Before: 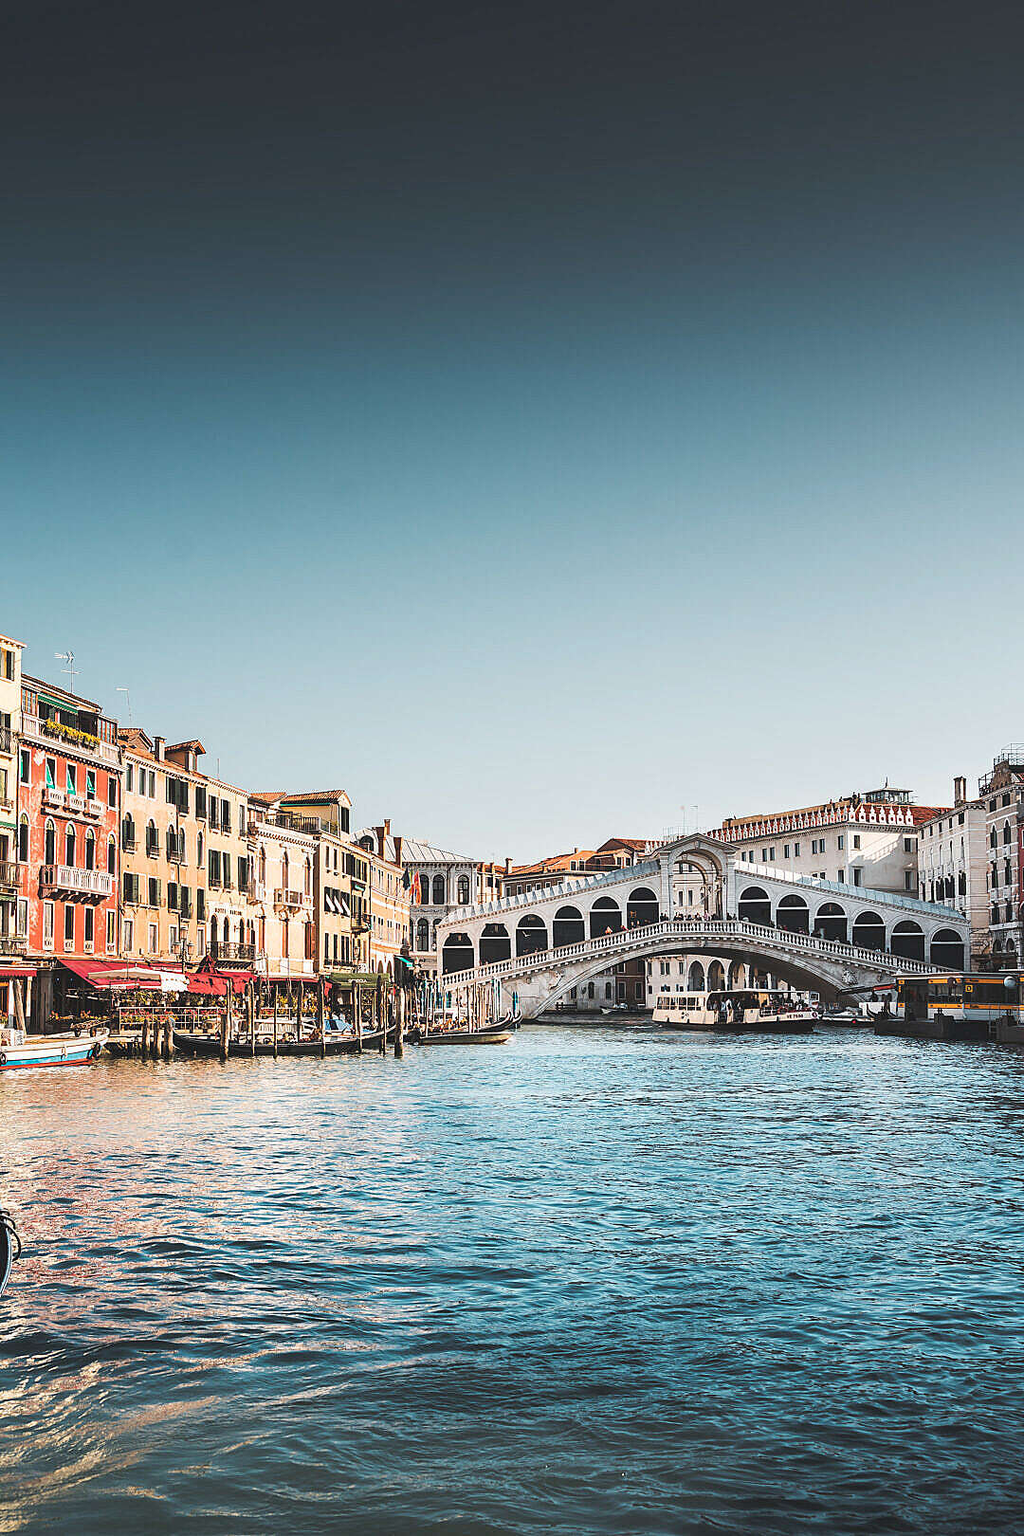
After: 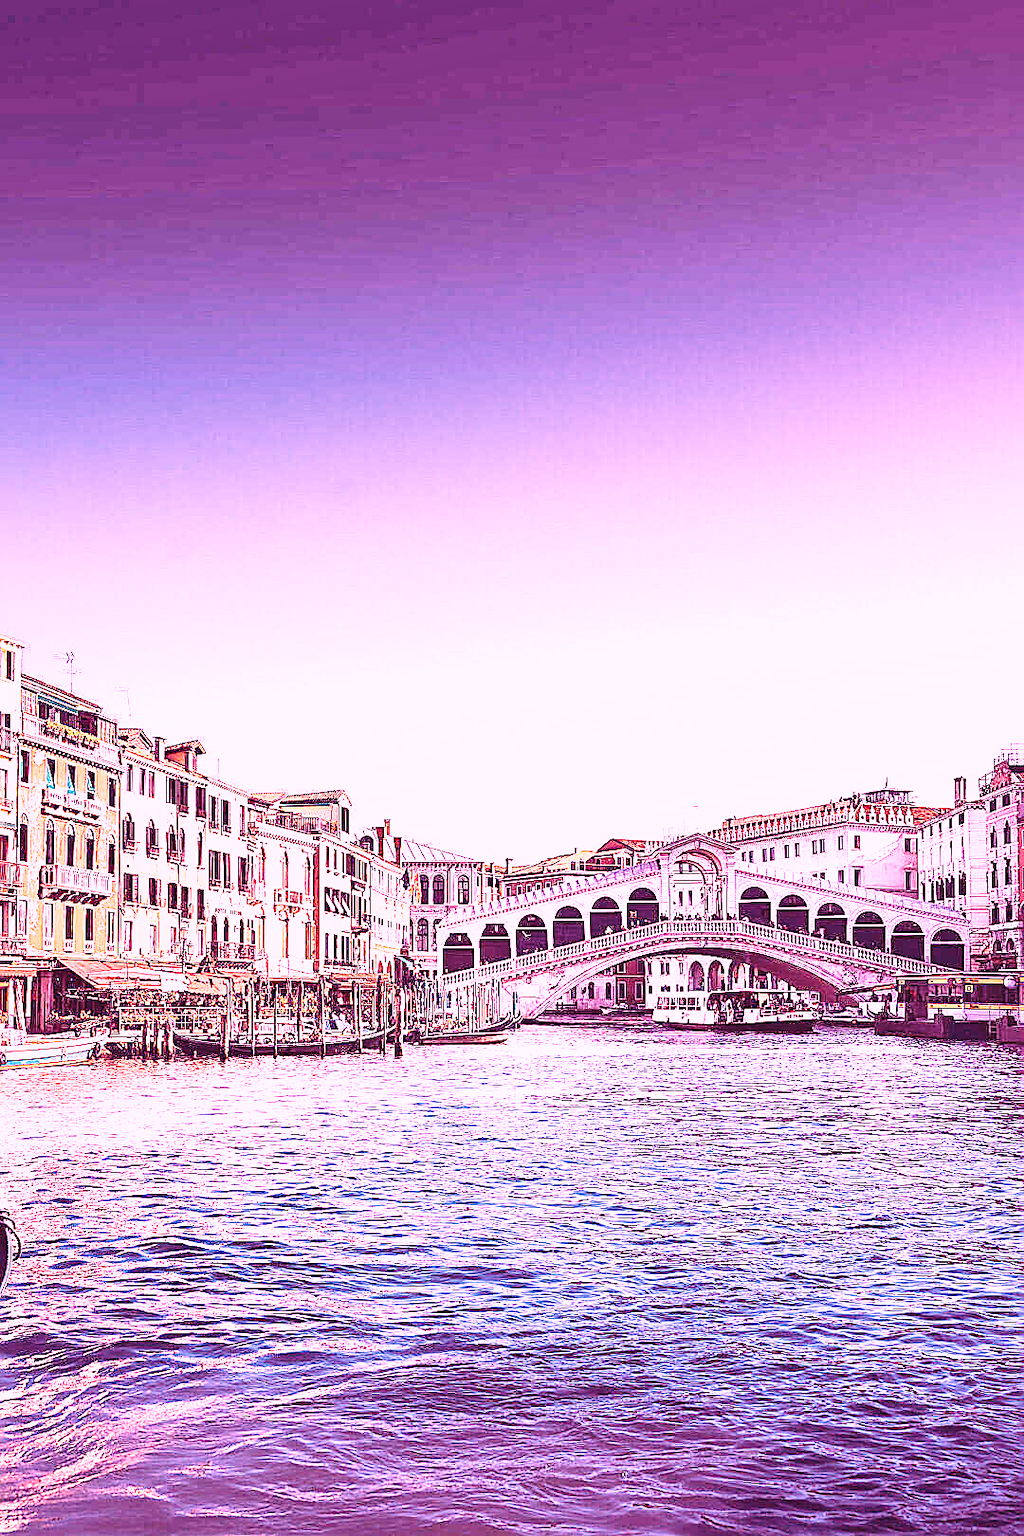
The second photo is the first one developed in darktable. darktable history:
base curve: curves: ch0 [(0, 0) (0.028, 0.03) (0.121, 0.232) (0.46, 0.748) (0.859, 0.968) (1, 1)], preserve colors none
exposure: black level correction 0.004, exposure 0.014 EV, compensate highlight preservation false
shadows and highlights: shadows 29.32, highlights -29.32, low approximation 0.01, soften with gaussian
white balance: red 2.02, blue 1.673
local contrast: mode bilateral grid, contrast 20, coarseness 50, detail 140%, midtone range 0.2
sharpen: amount 0.75
